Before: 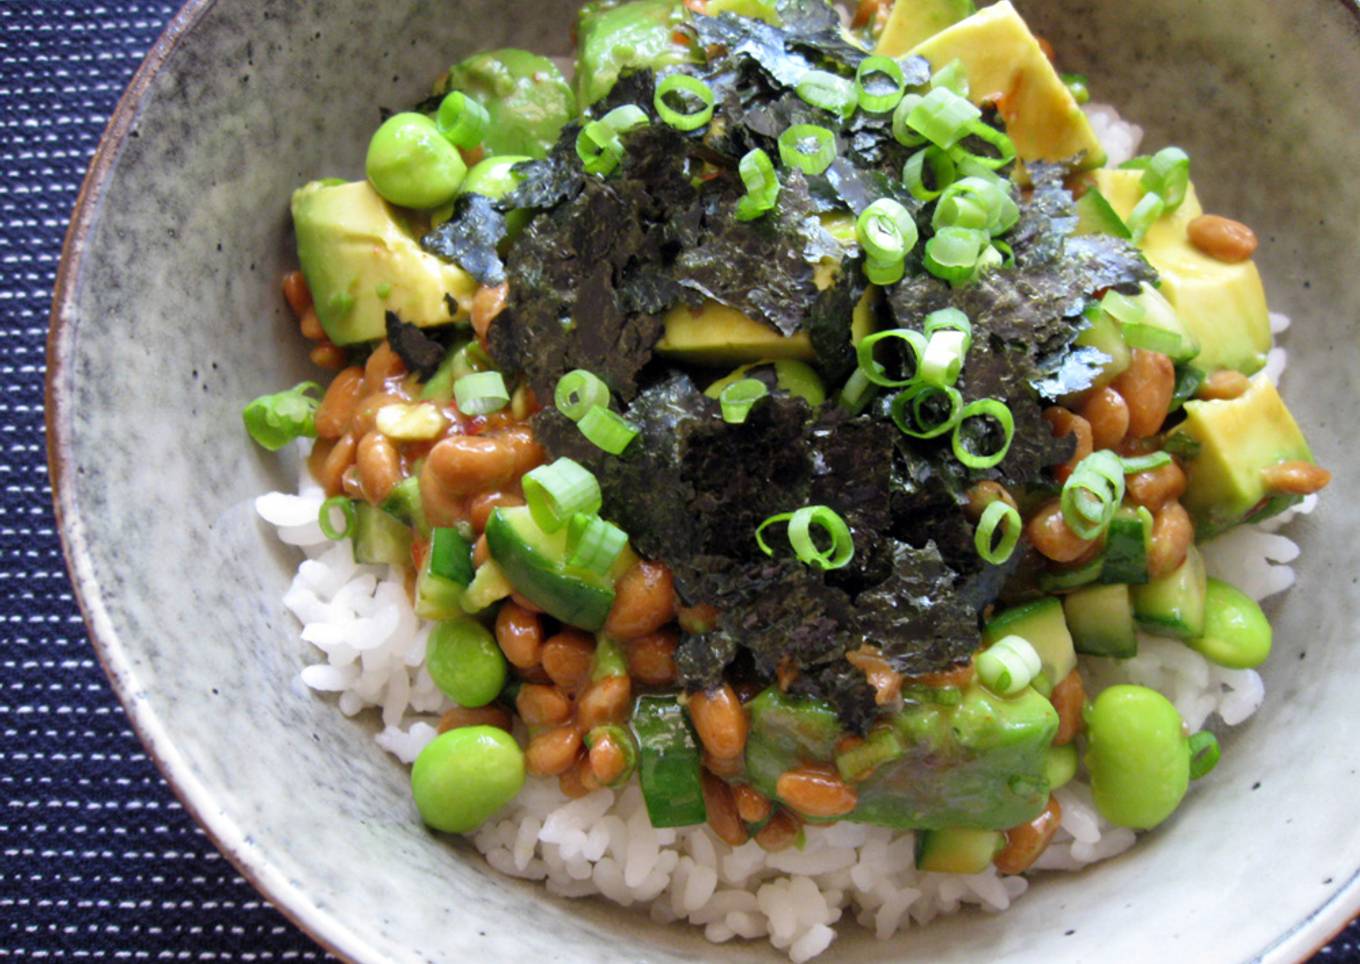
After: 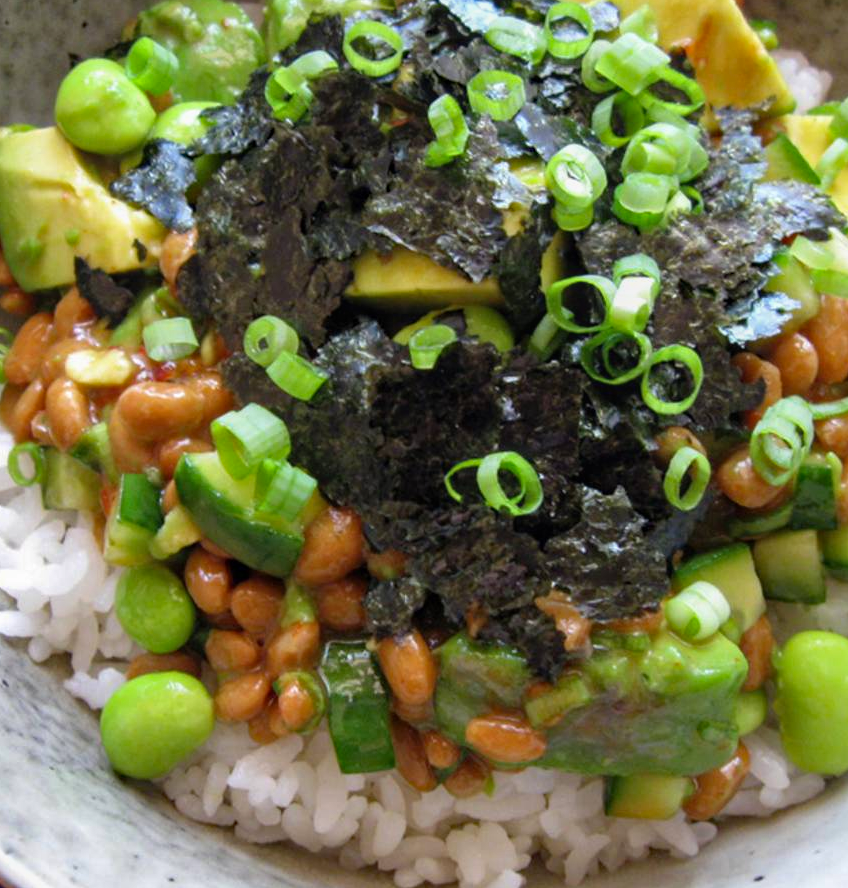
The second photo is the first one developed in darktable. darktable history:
local contrast: detail 110%
crop and rotate: left 22.918%, top 5.629%, right 14.711%, bottom 2.247%
haze removal: adaptive false
